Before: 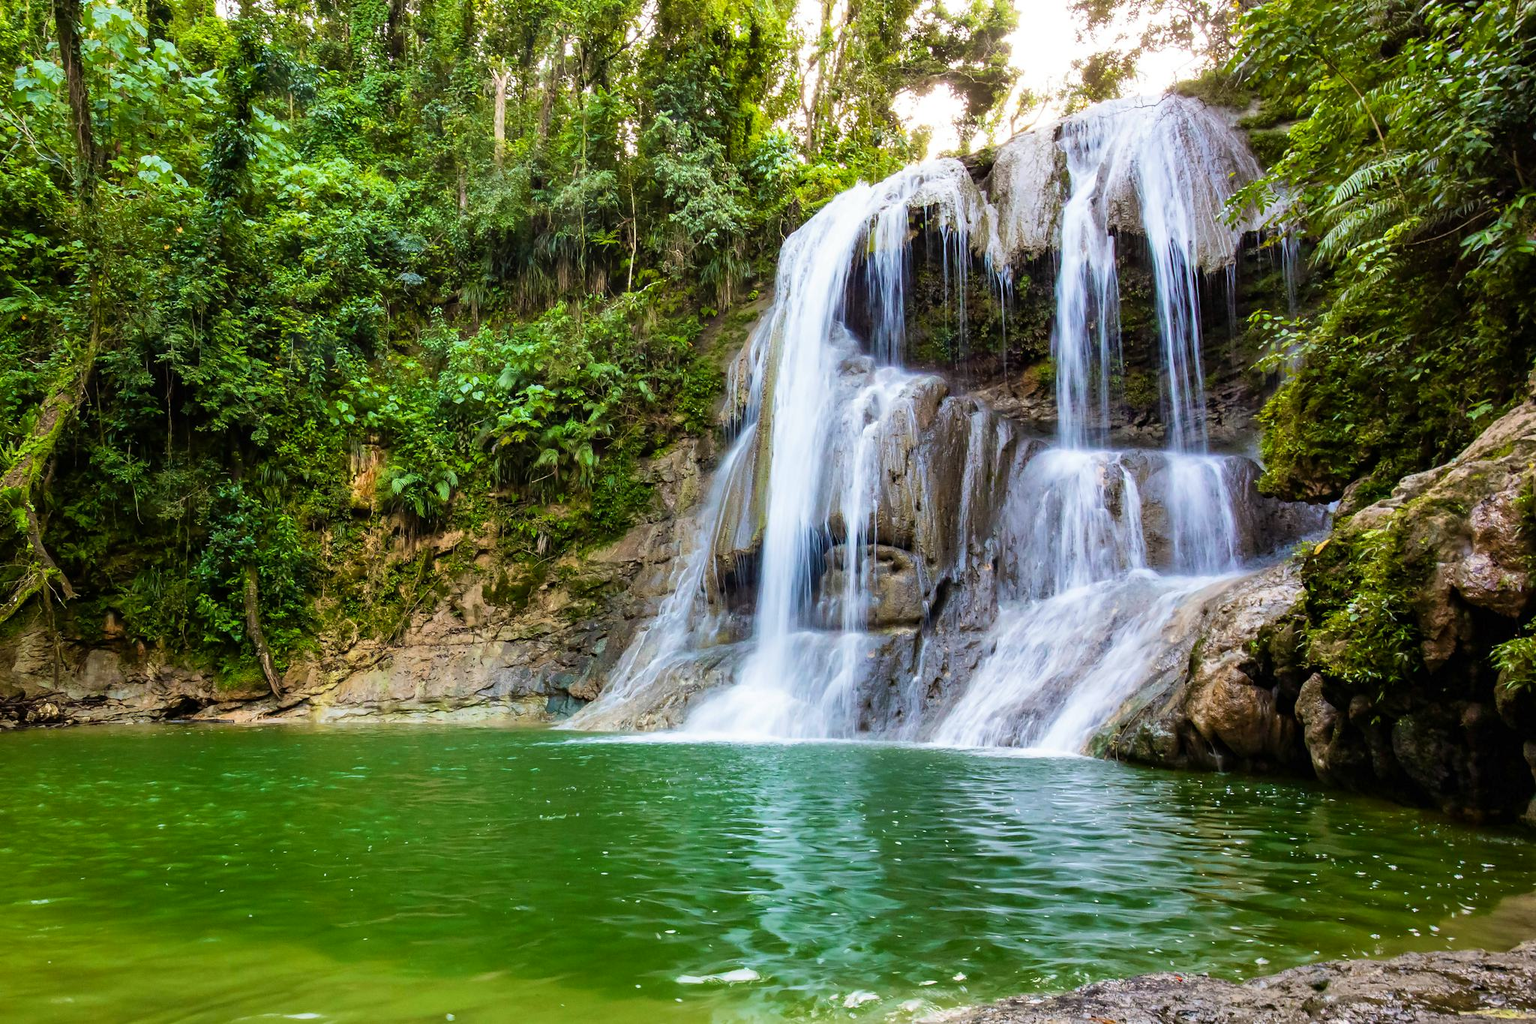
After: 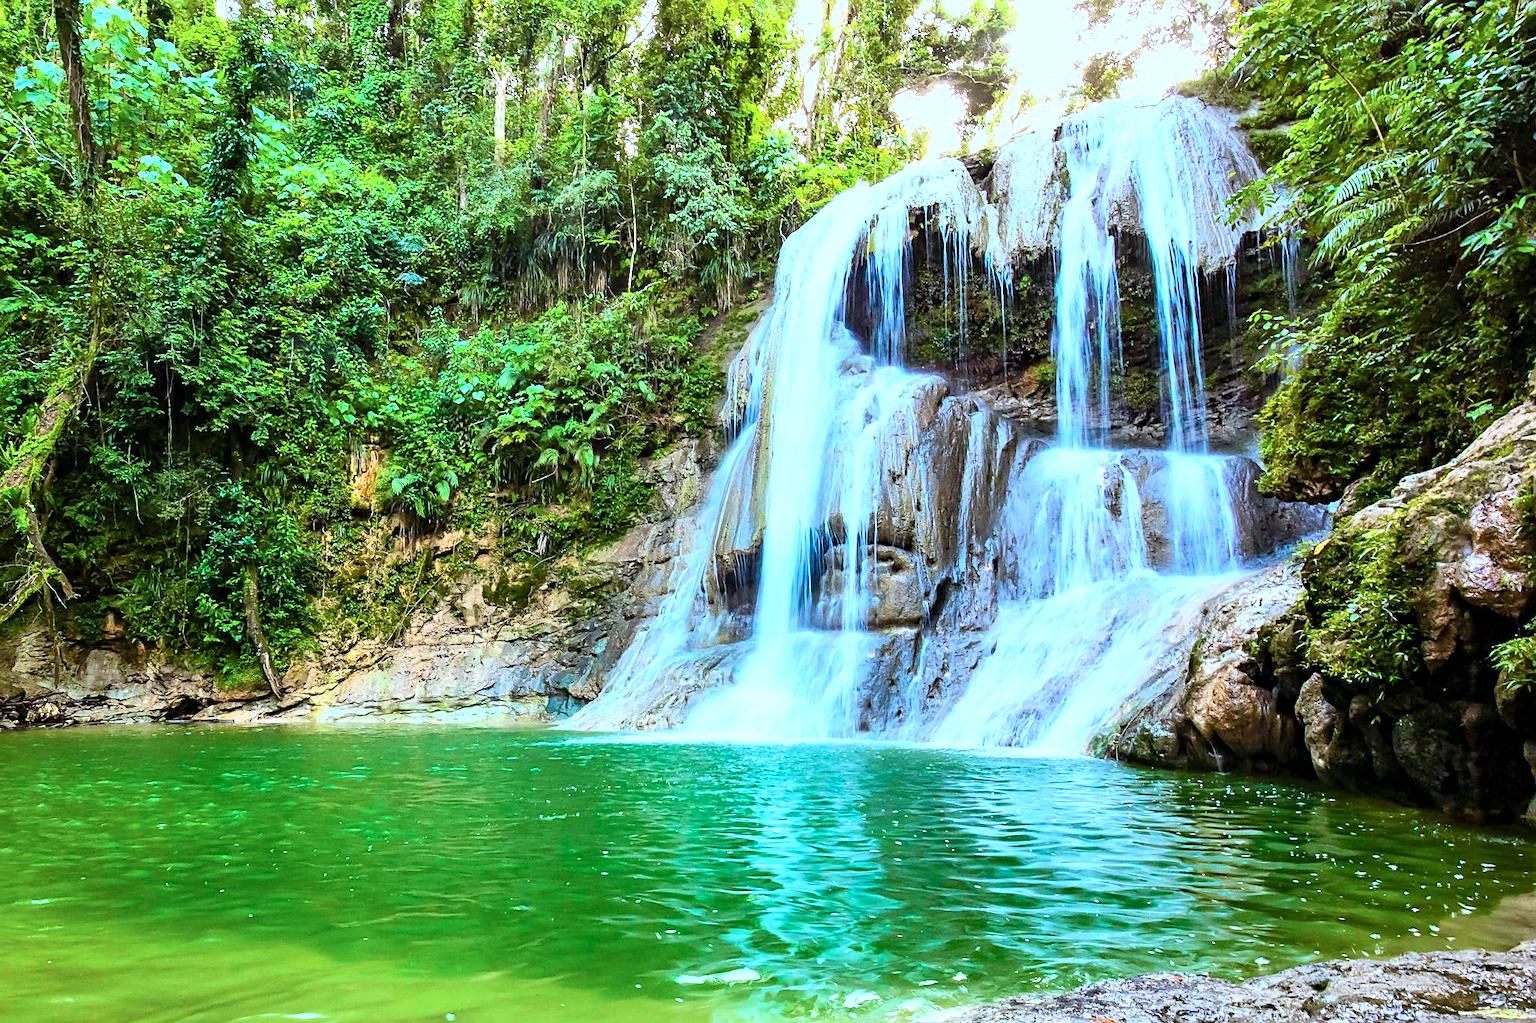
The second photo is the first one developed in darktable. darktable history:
exposure: black level correction 0.001, exposure 0.498 EV, compensate highlight preservation false
contrast brightness saturation: contrast 0.2, brightness 0.158, saturation 0.221
color correction: highlights a* -9.38, highlights b* -22.81
sharpen: on, module defaults
